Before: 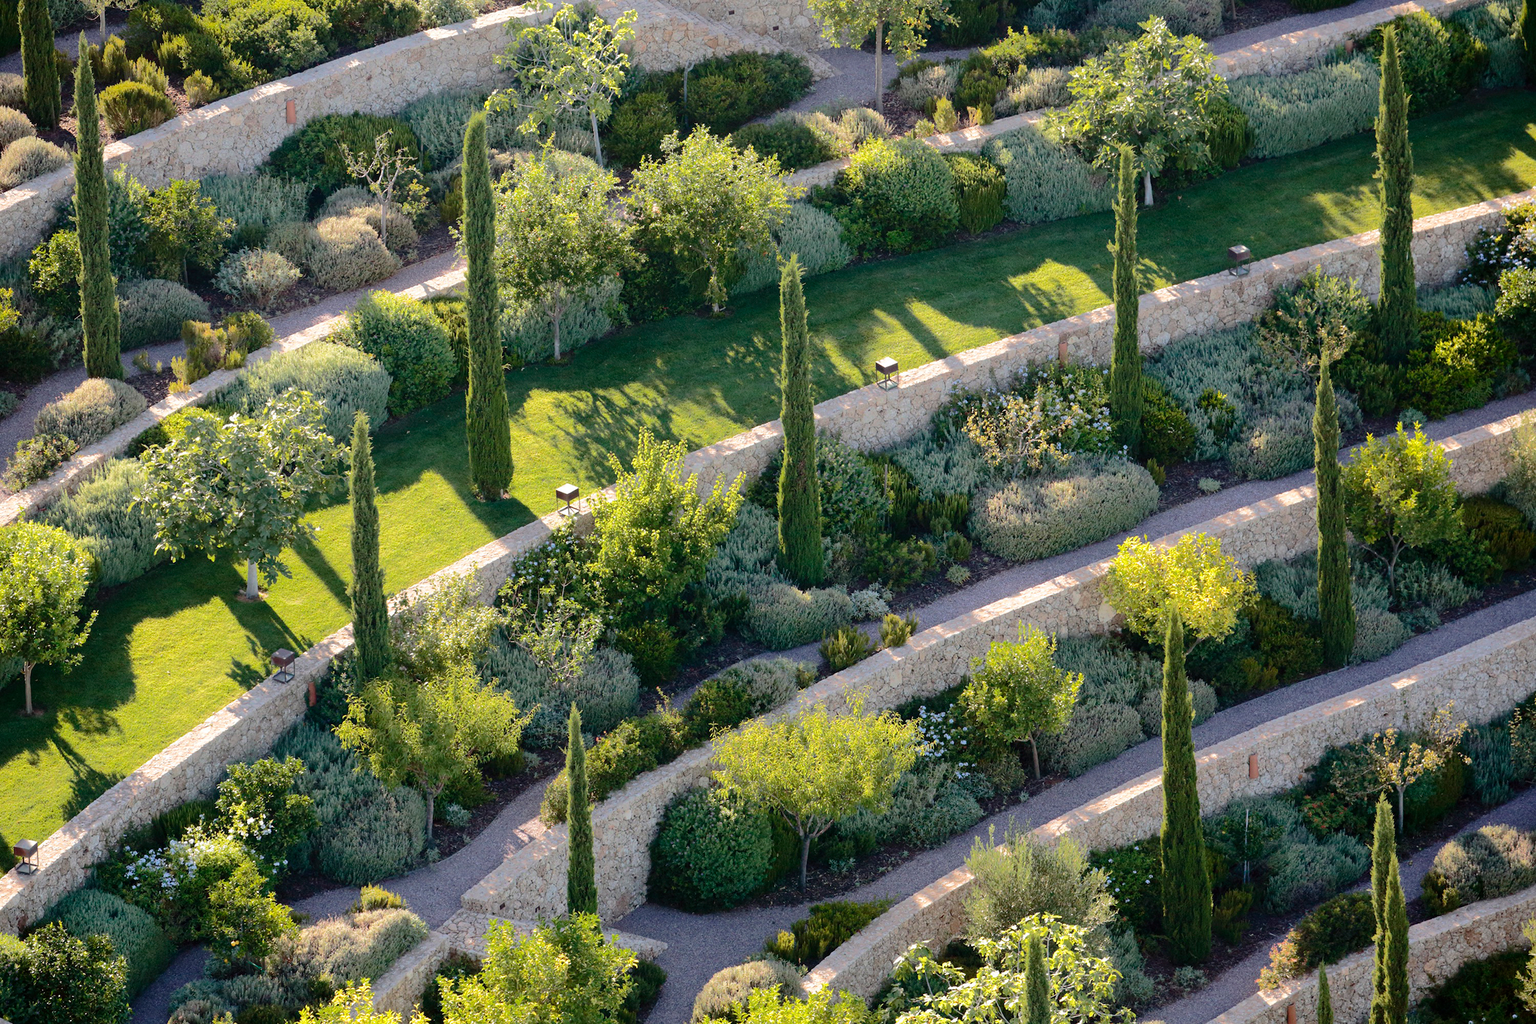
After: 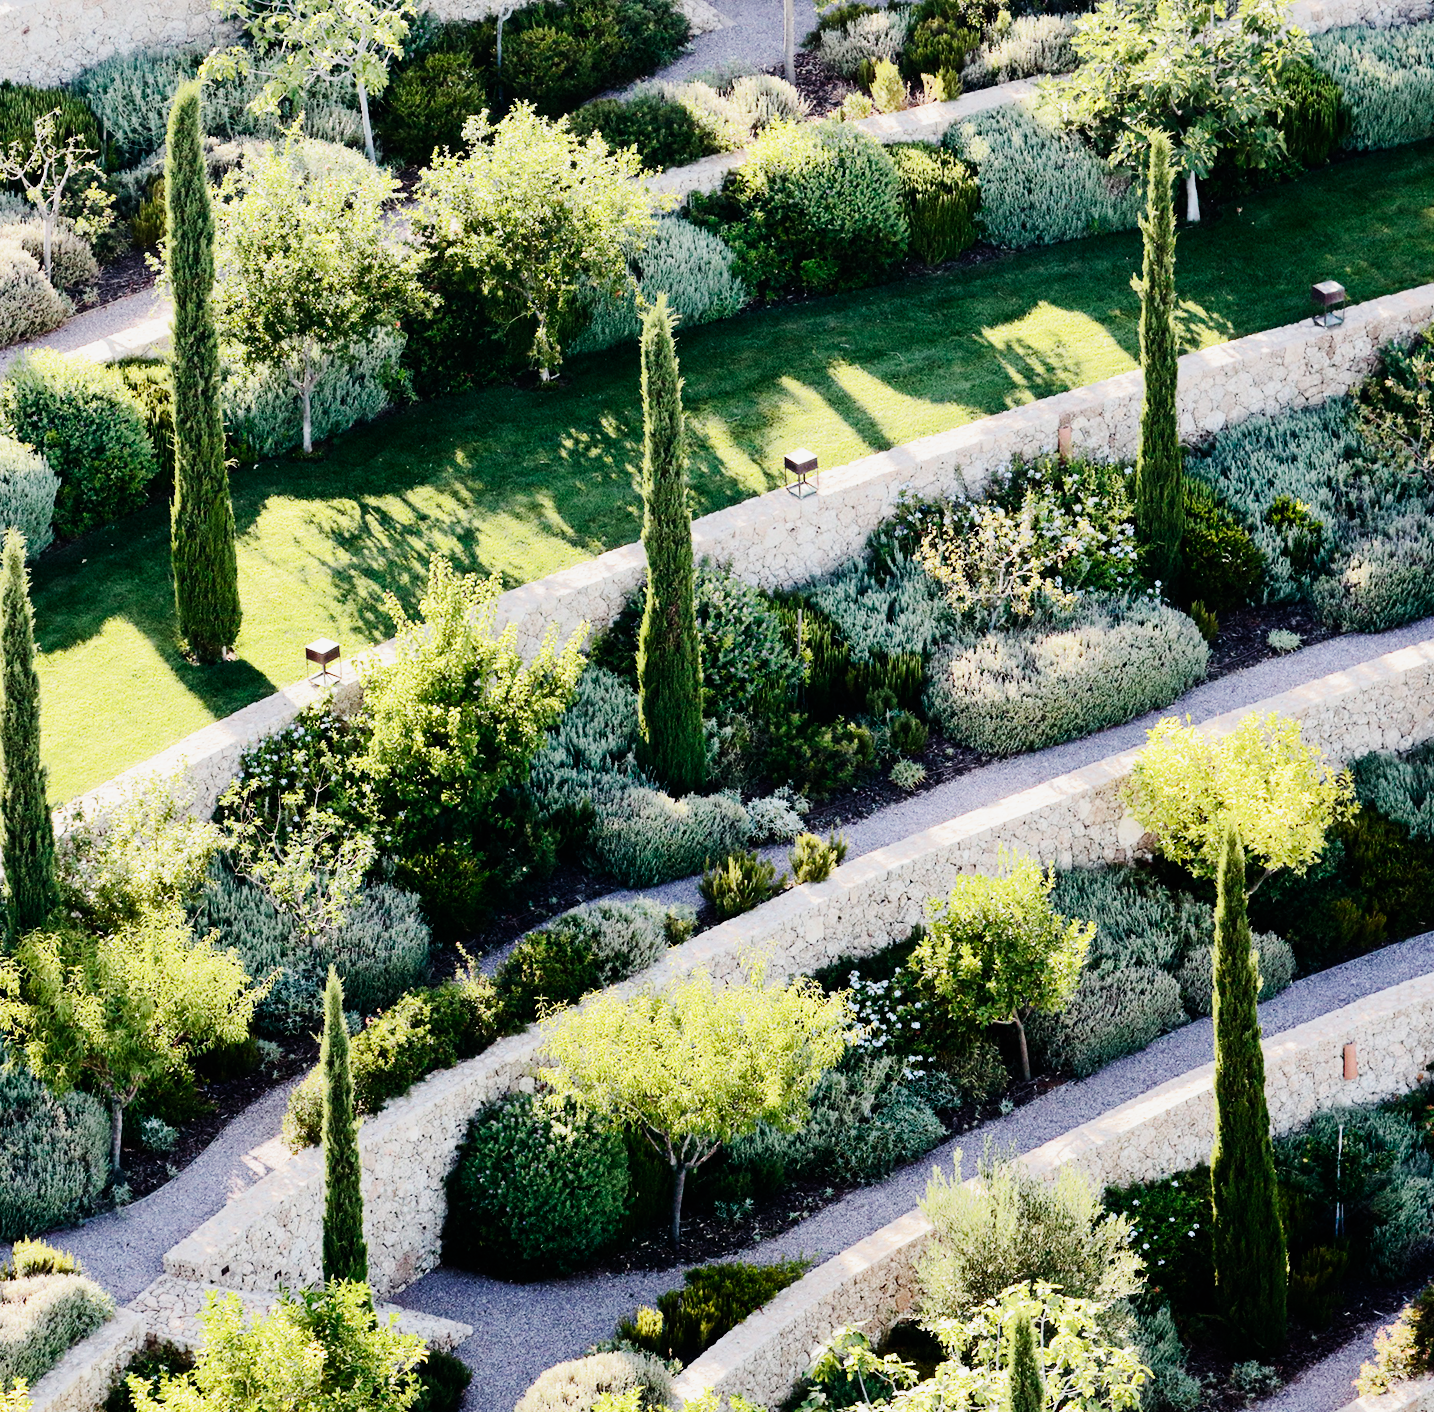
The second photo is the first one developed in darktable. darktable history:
exposure: exposure 0.6 EV, compensate highlight preservation false
sigmoid: contrast 1.7, skew -0.2, preserve hue 0%, red attenuation 0.1, red rotation 0.035, green attenuation 0.1, green rotation -0.017, blue attenuation 0.15, blue rotation -0.052, base primaries Rec2020
crop and rotate: left 22.918%, top 5.629%, right 14.711%, bottom 2.247%
tone equalizer: -8 EV -0.75 EV, -7 EV -0.7 EV, -6 EV -0.6 EV, -5 EV -0.4 EV, -3 EV 0.4 EV, -2 EV 0.6 EV, -1 EV 0.7 EV, +0 EV 0.75 EV, edges refinement/feathering 500, mask exposure compensation -1.57 EV, preserve details no
